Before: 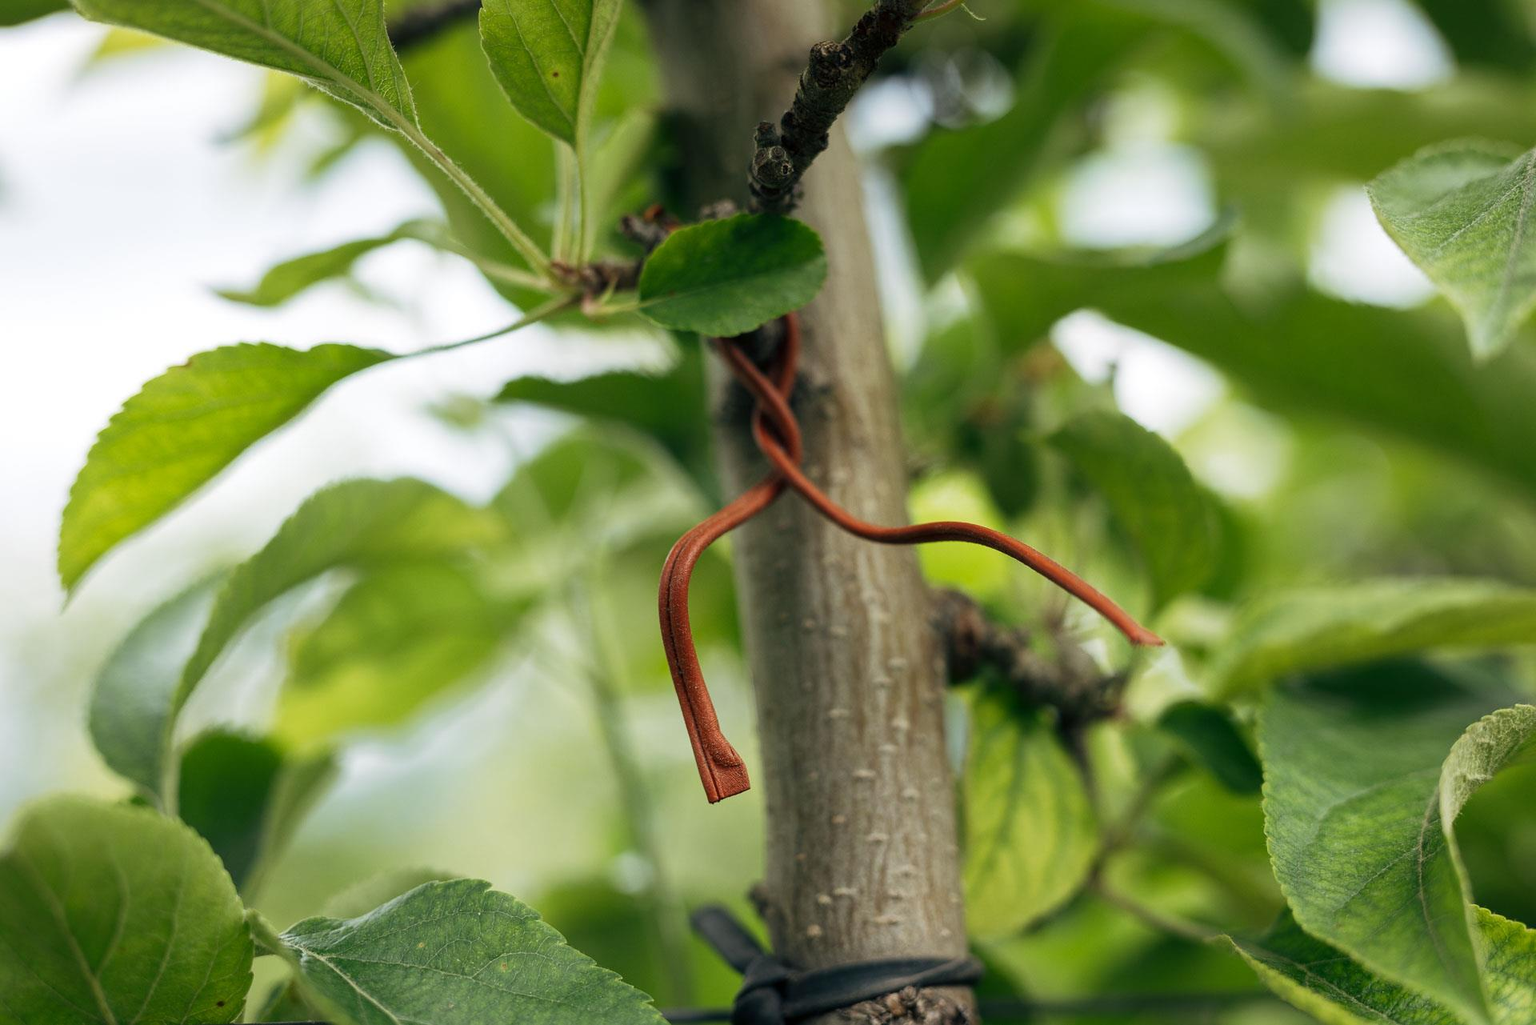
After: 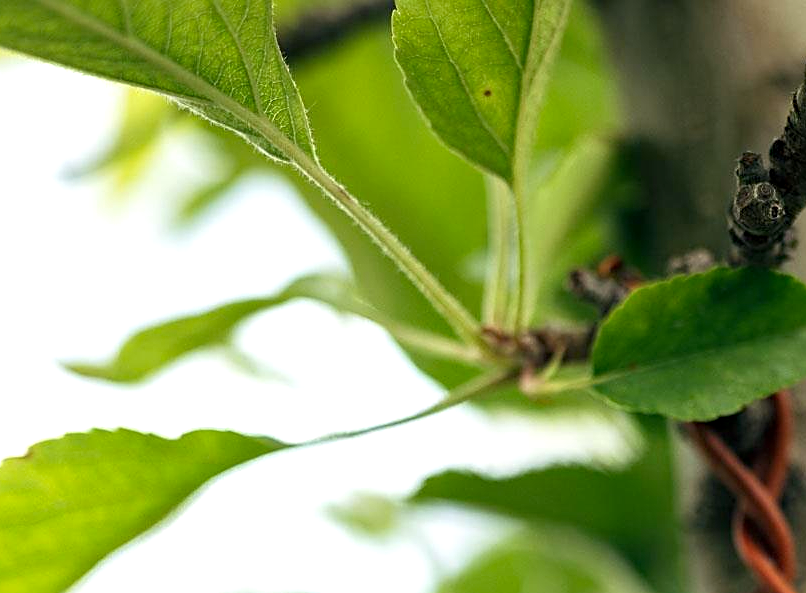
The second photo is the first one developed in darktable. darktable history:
sharpen: on, module defaults
exposure: black level correction 0.001, exposure 0.5 EV, compensate exposure bias true, compensate highlight preservation false
haze removal: compatibility mode true, adaptive false
crop and rotate: left 10.817%, top 0.062%, right 47.194%, bottom 53.626%
